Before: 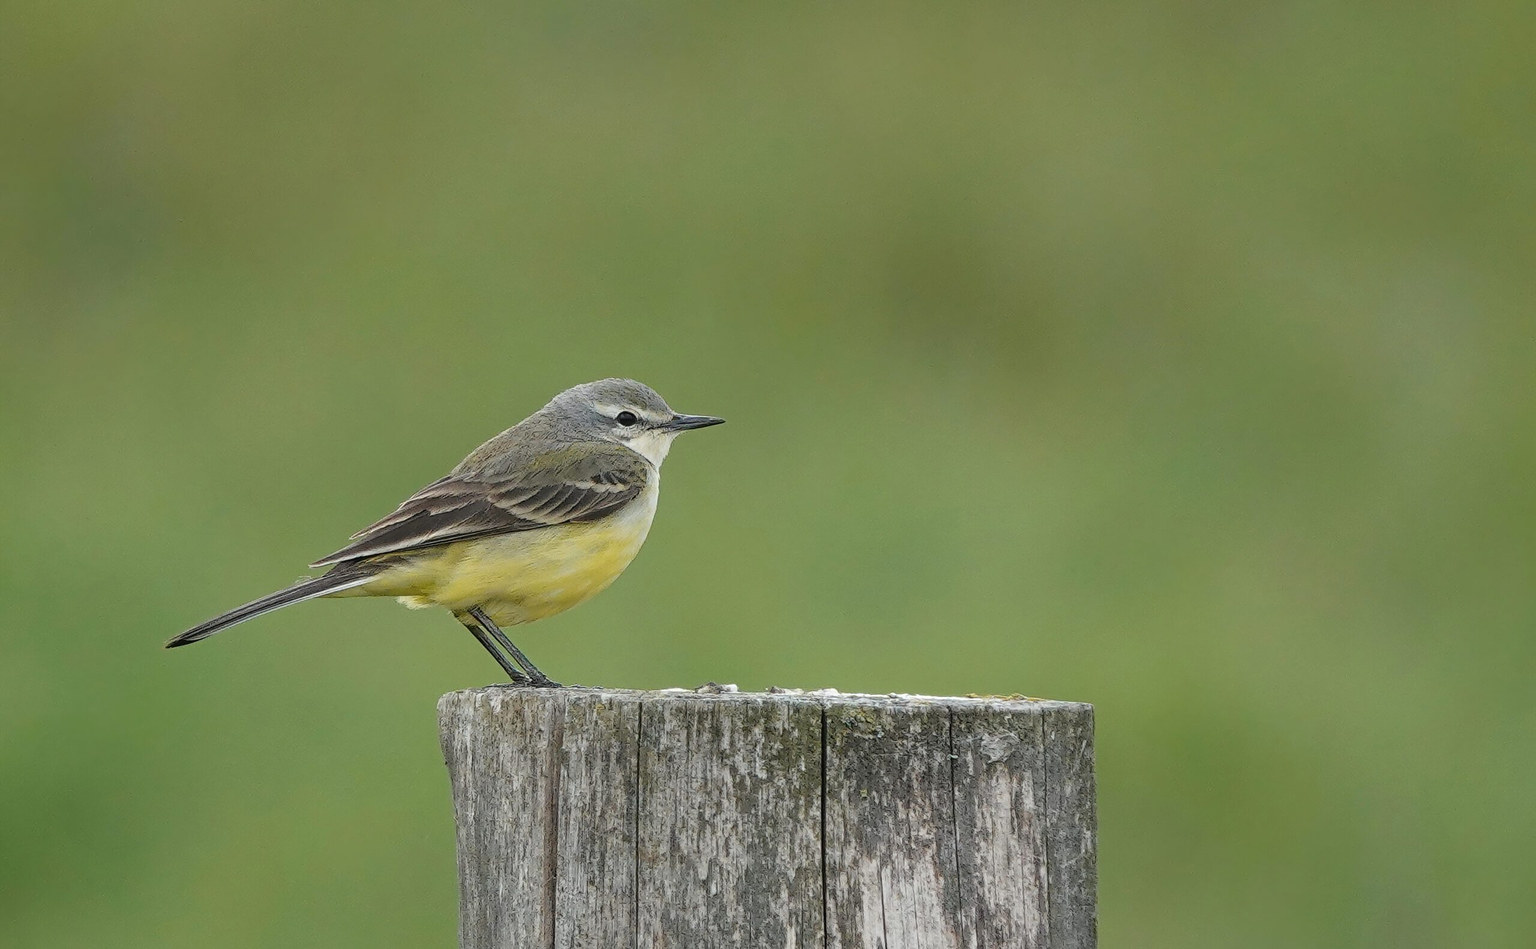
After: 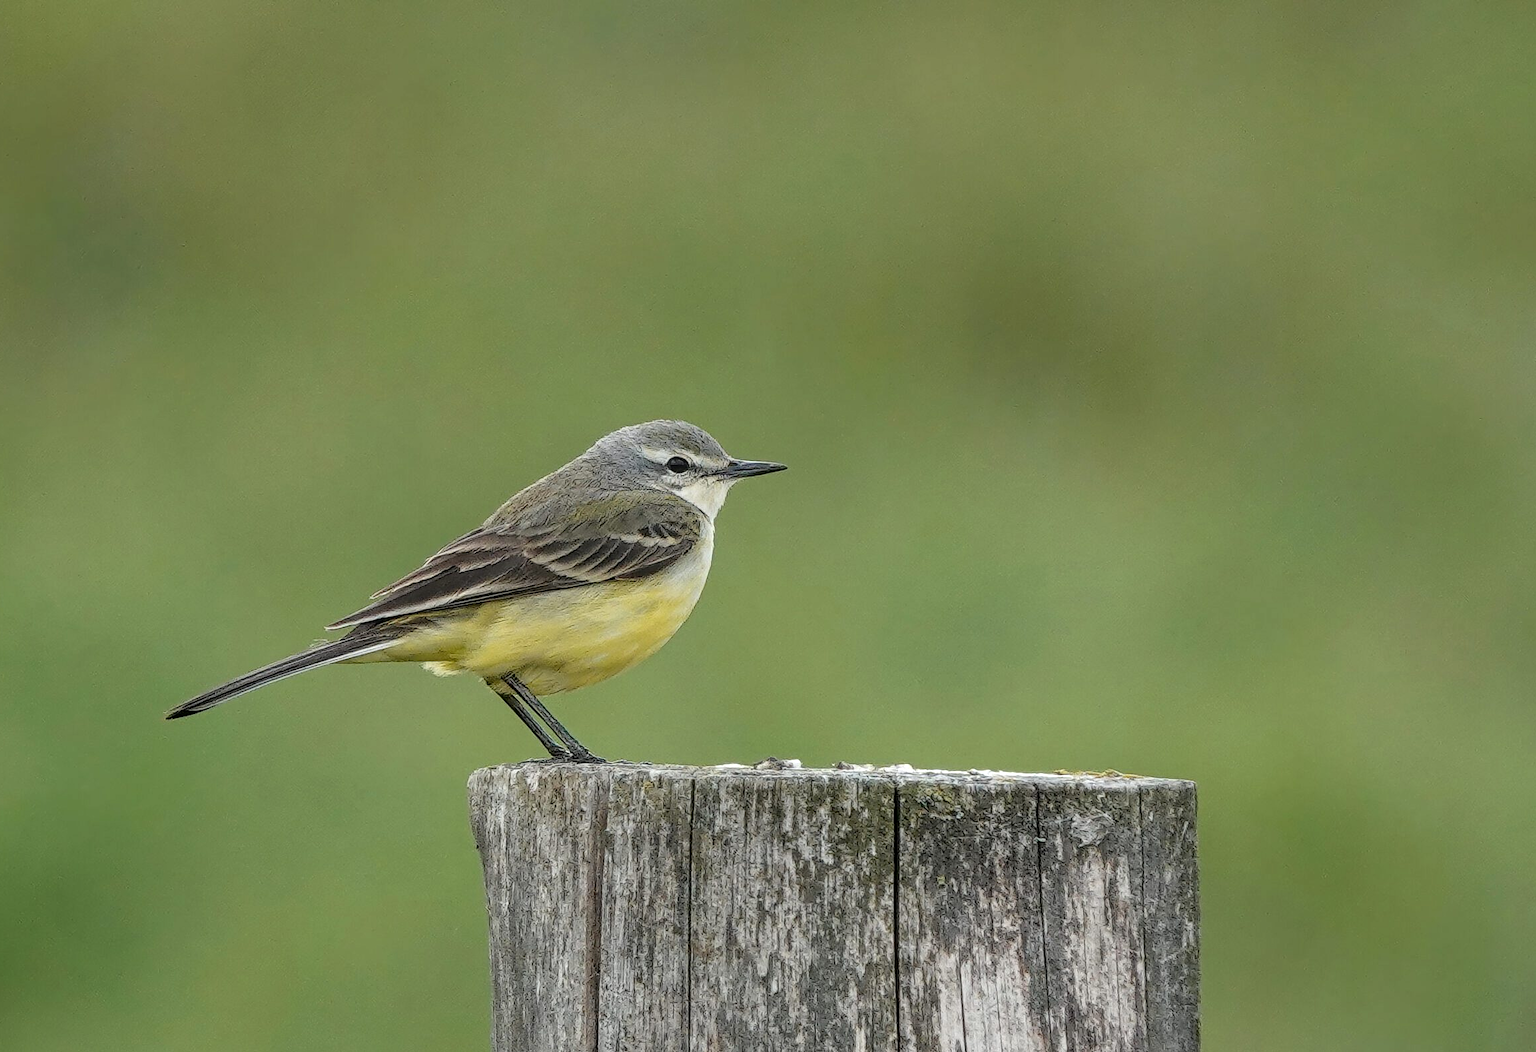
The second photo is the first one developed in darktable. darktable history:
crop and rotate: left 1.088%, right 8.807%
local contrast: detail 130%
